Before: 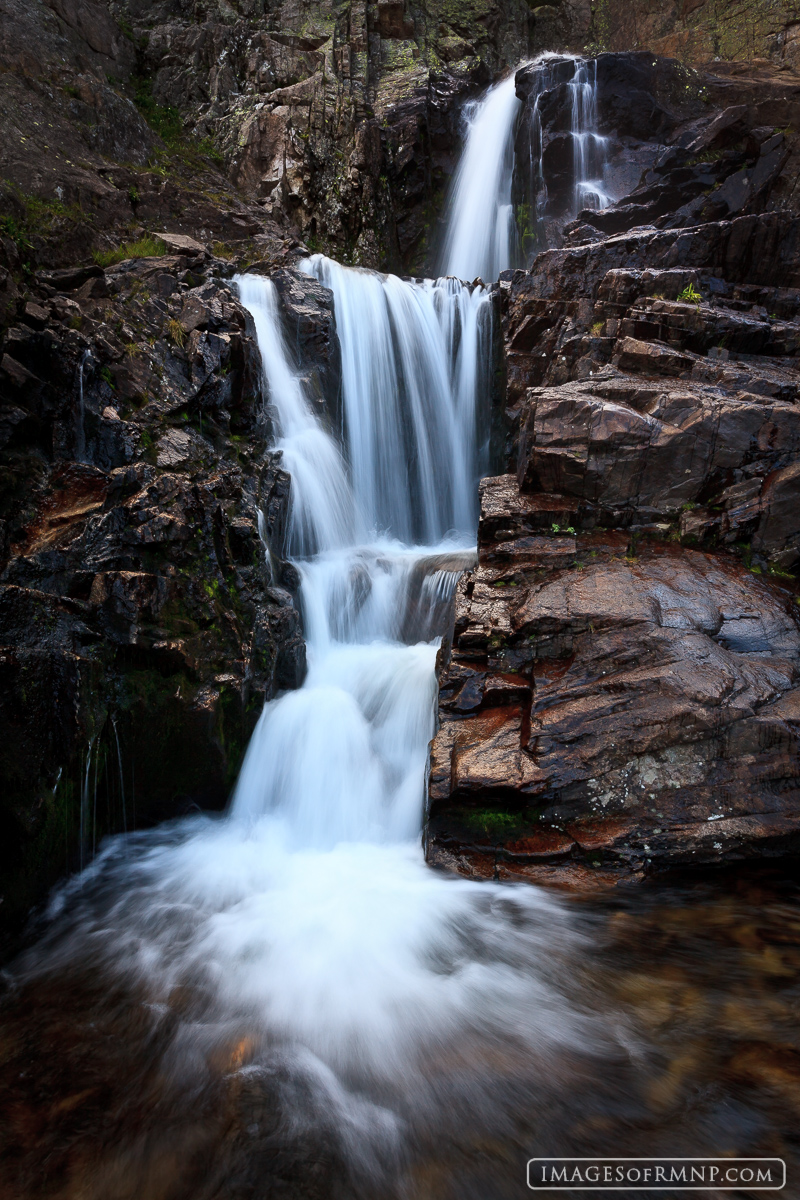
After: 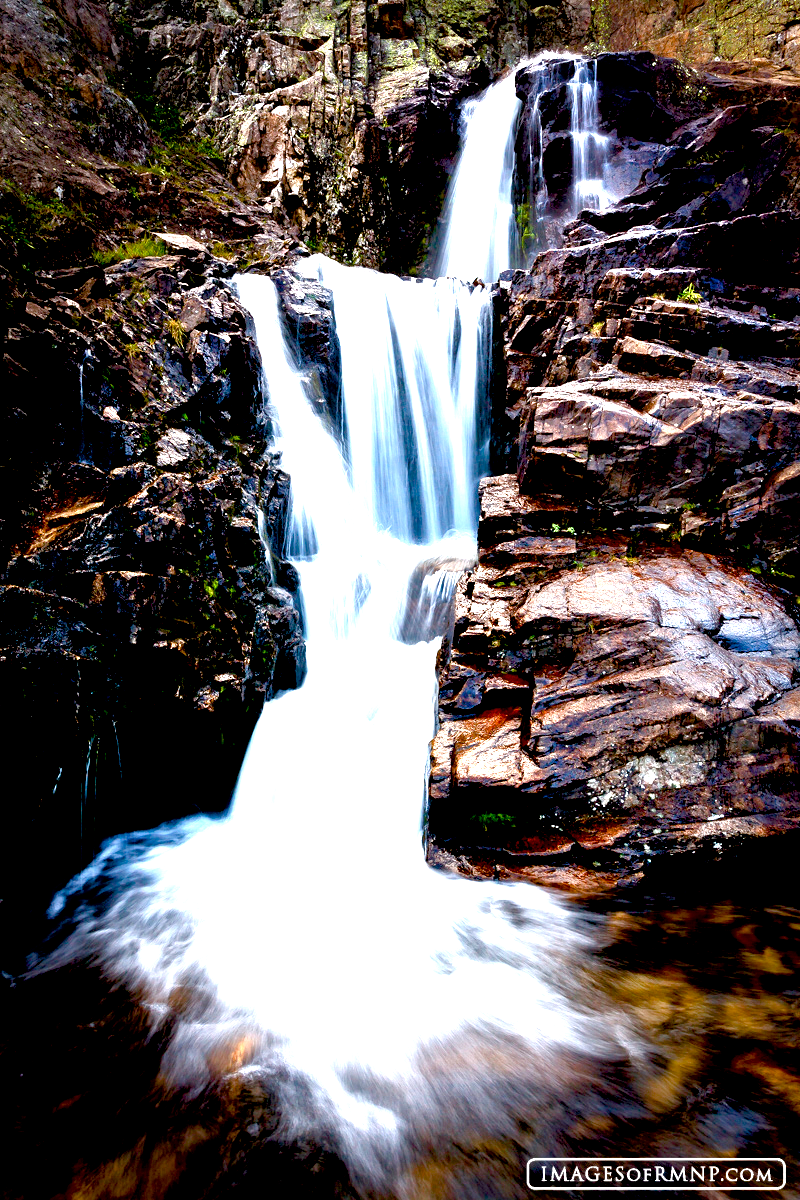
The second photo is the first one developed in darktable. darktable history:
color balance rgb: perceptual saturation grading › global saturation 25%, perceptual saturation grading › highlights -50%, perceptual saturation grading › shadows 30%, perceptual brilliance grading › global brilliance 12%, global vibrance 20%
exposure: black level correction 0.016, exposure 1.774 EV, compensate highlight preservation false
